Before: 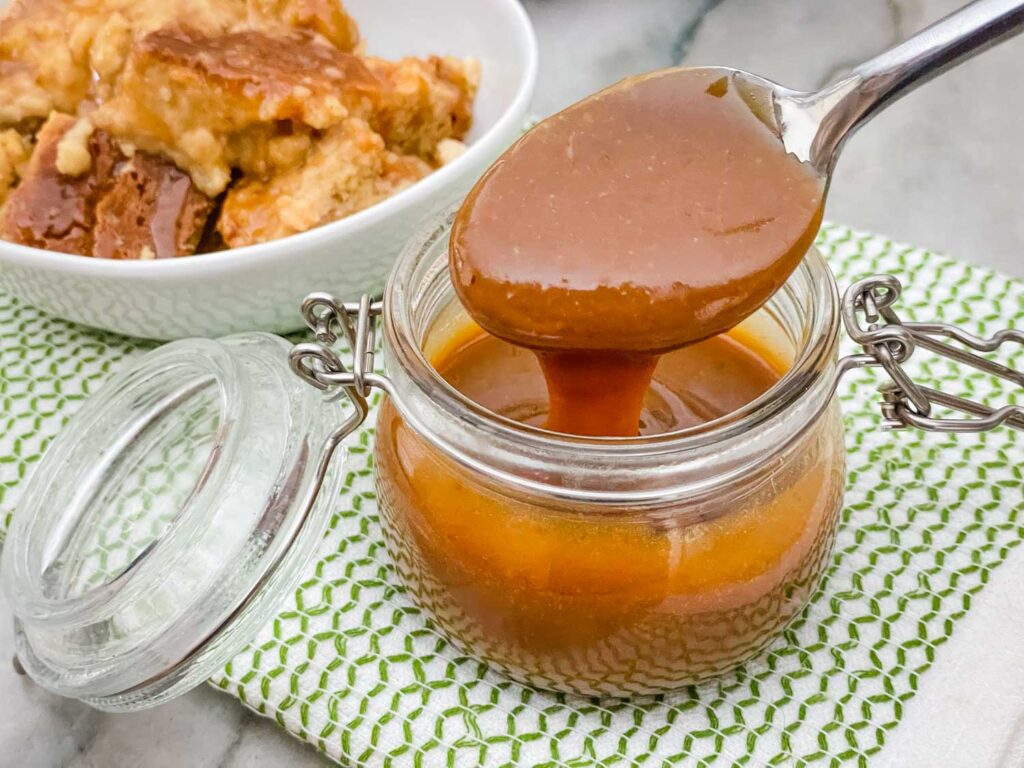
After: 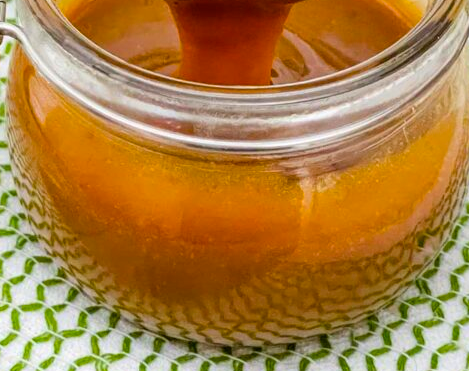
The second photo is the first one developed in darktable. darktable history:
color balance rgb: perceptual saturation grading › global saturation 25%, global vibrance 20%
crop: left 35.976%, top 45.819%, right 18.162%, bottom 5.807%
